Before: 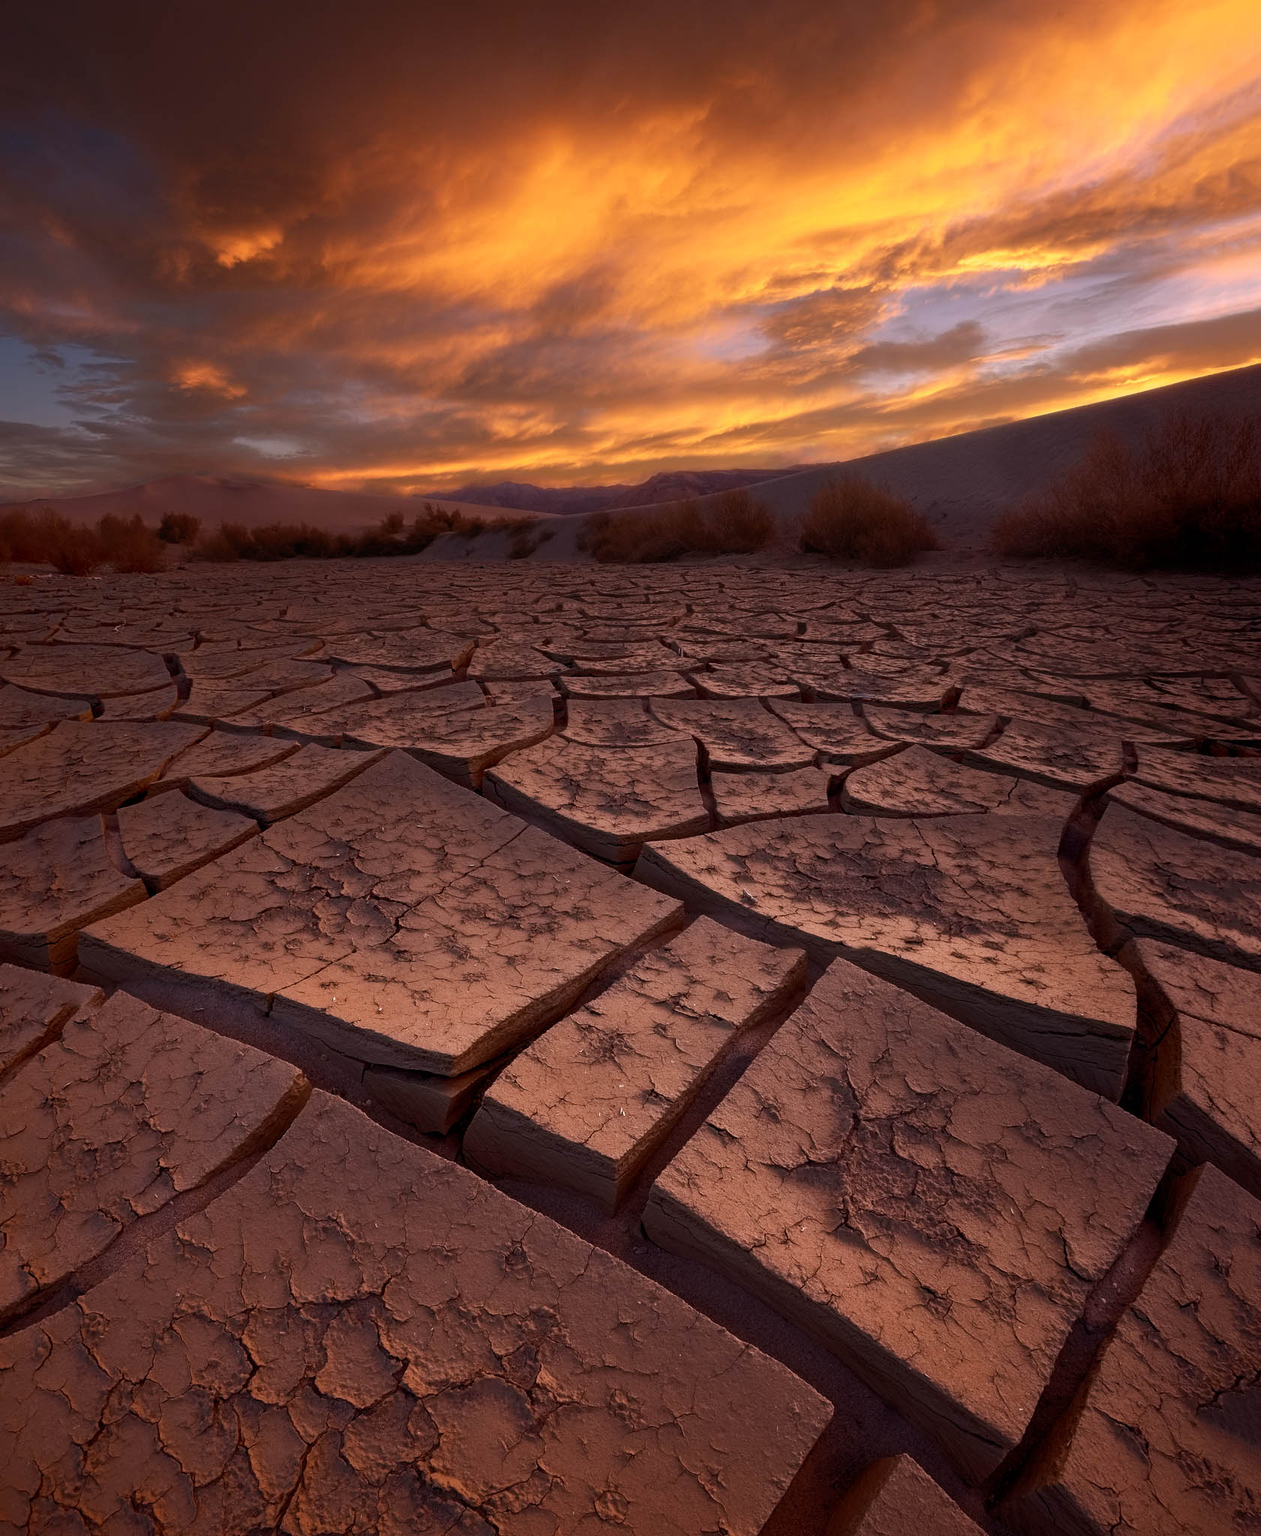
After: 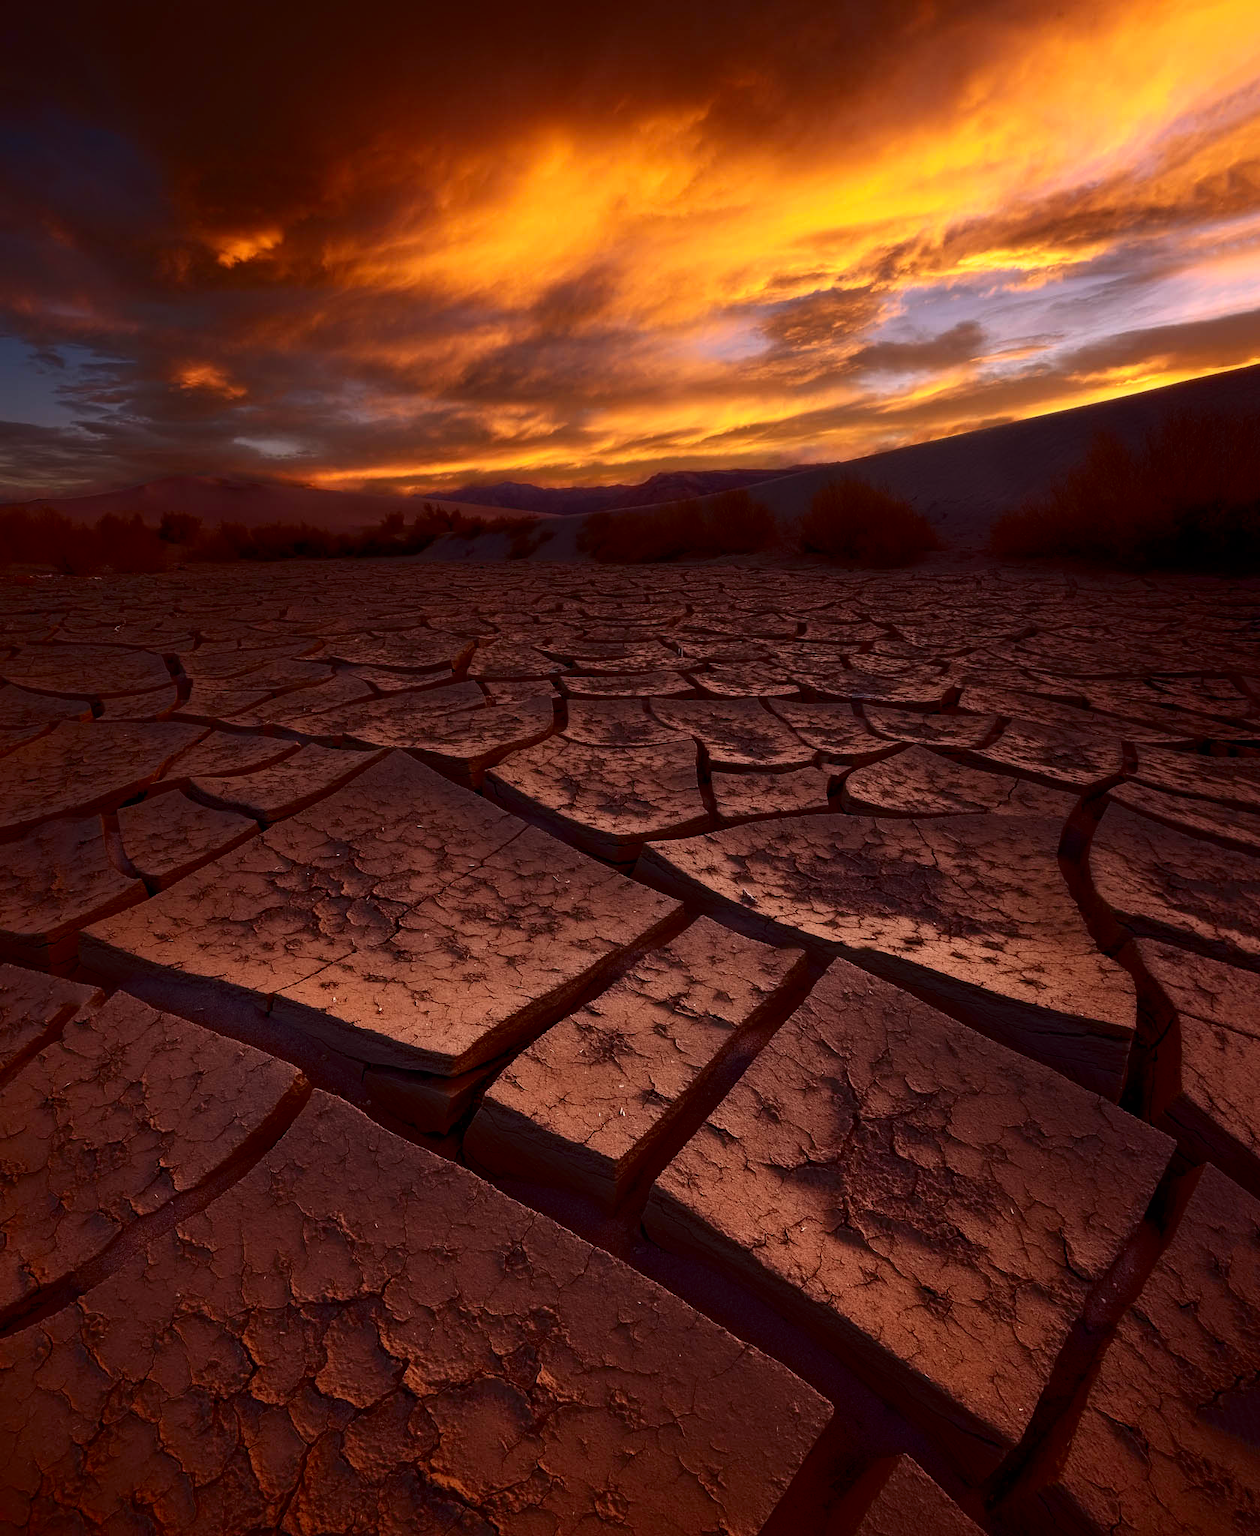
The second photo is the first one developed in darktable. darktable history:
contrast brightness saturation: contrast 0.19, brightness -0.11, saturation 0.21
tone equalizer: on, module defaults
